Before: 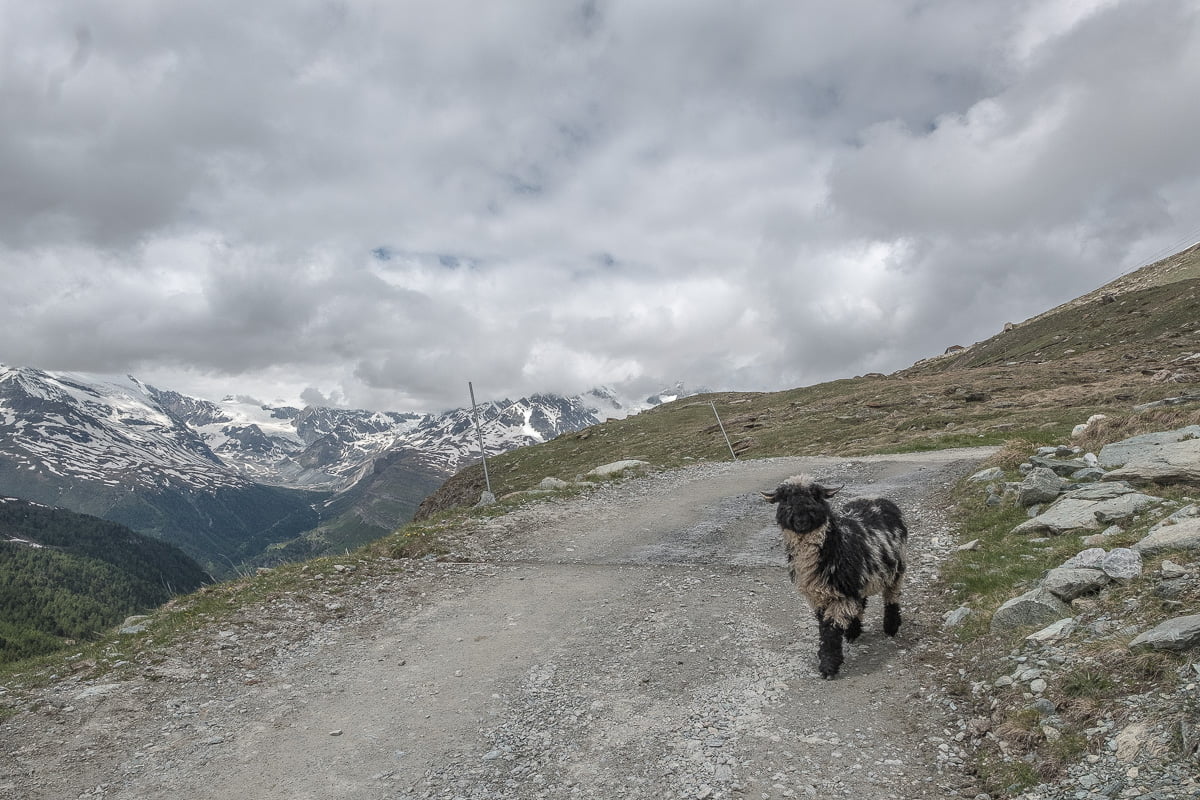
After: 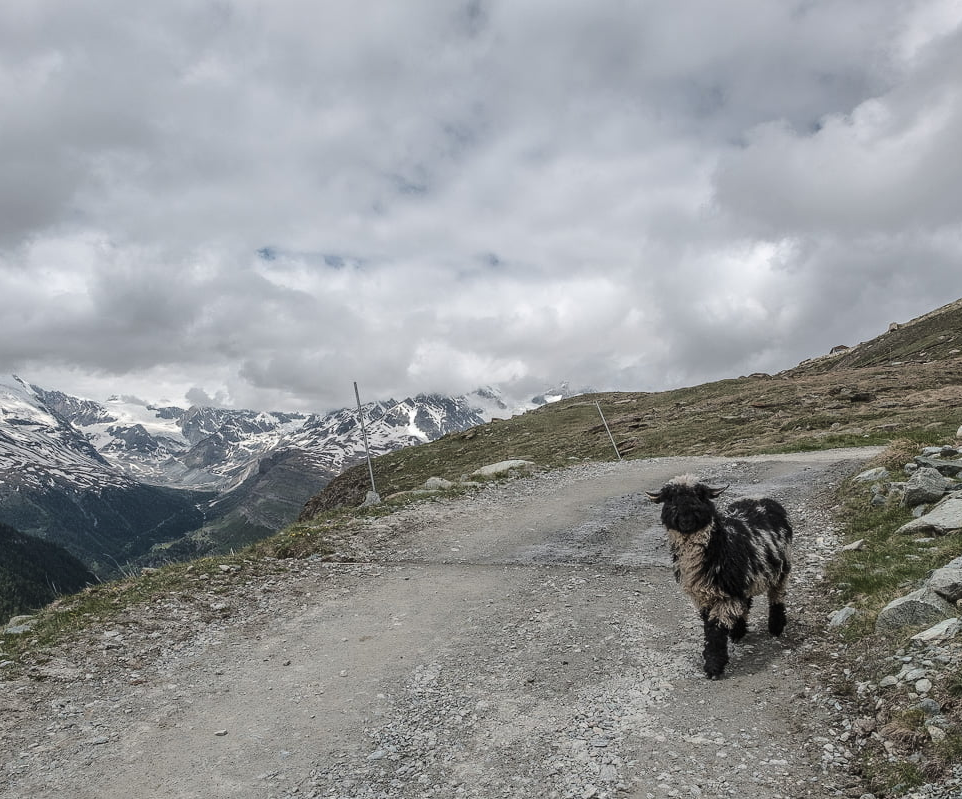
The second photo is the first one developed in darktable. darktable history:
crop and rotate: left 9.604%, right 10.226%
base curve: curves: ch0 [(0, 0) (0.073, 0.04) (0.157, 0.139) (0.492, 0.492) (0.758, 0.758) (1, 1)]
